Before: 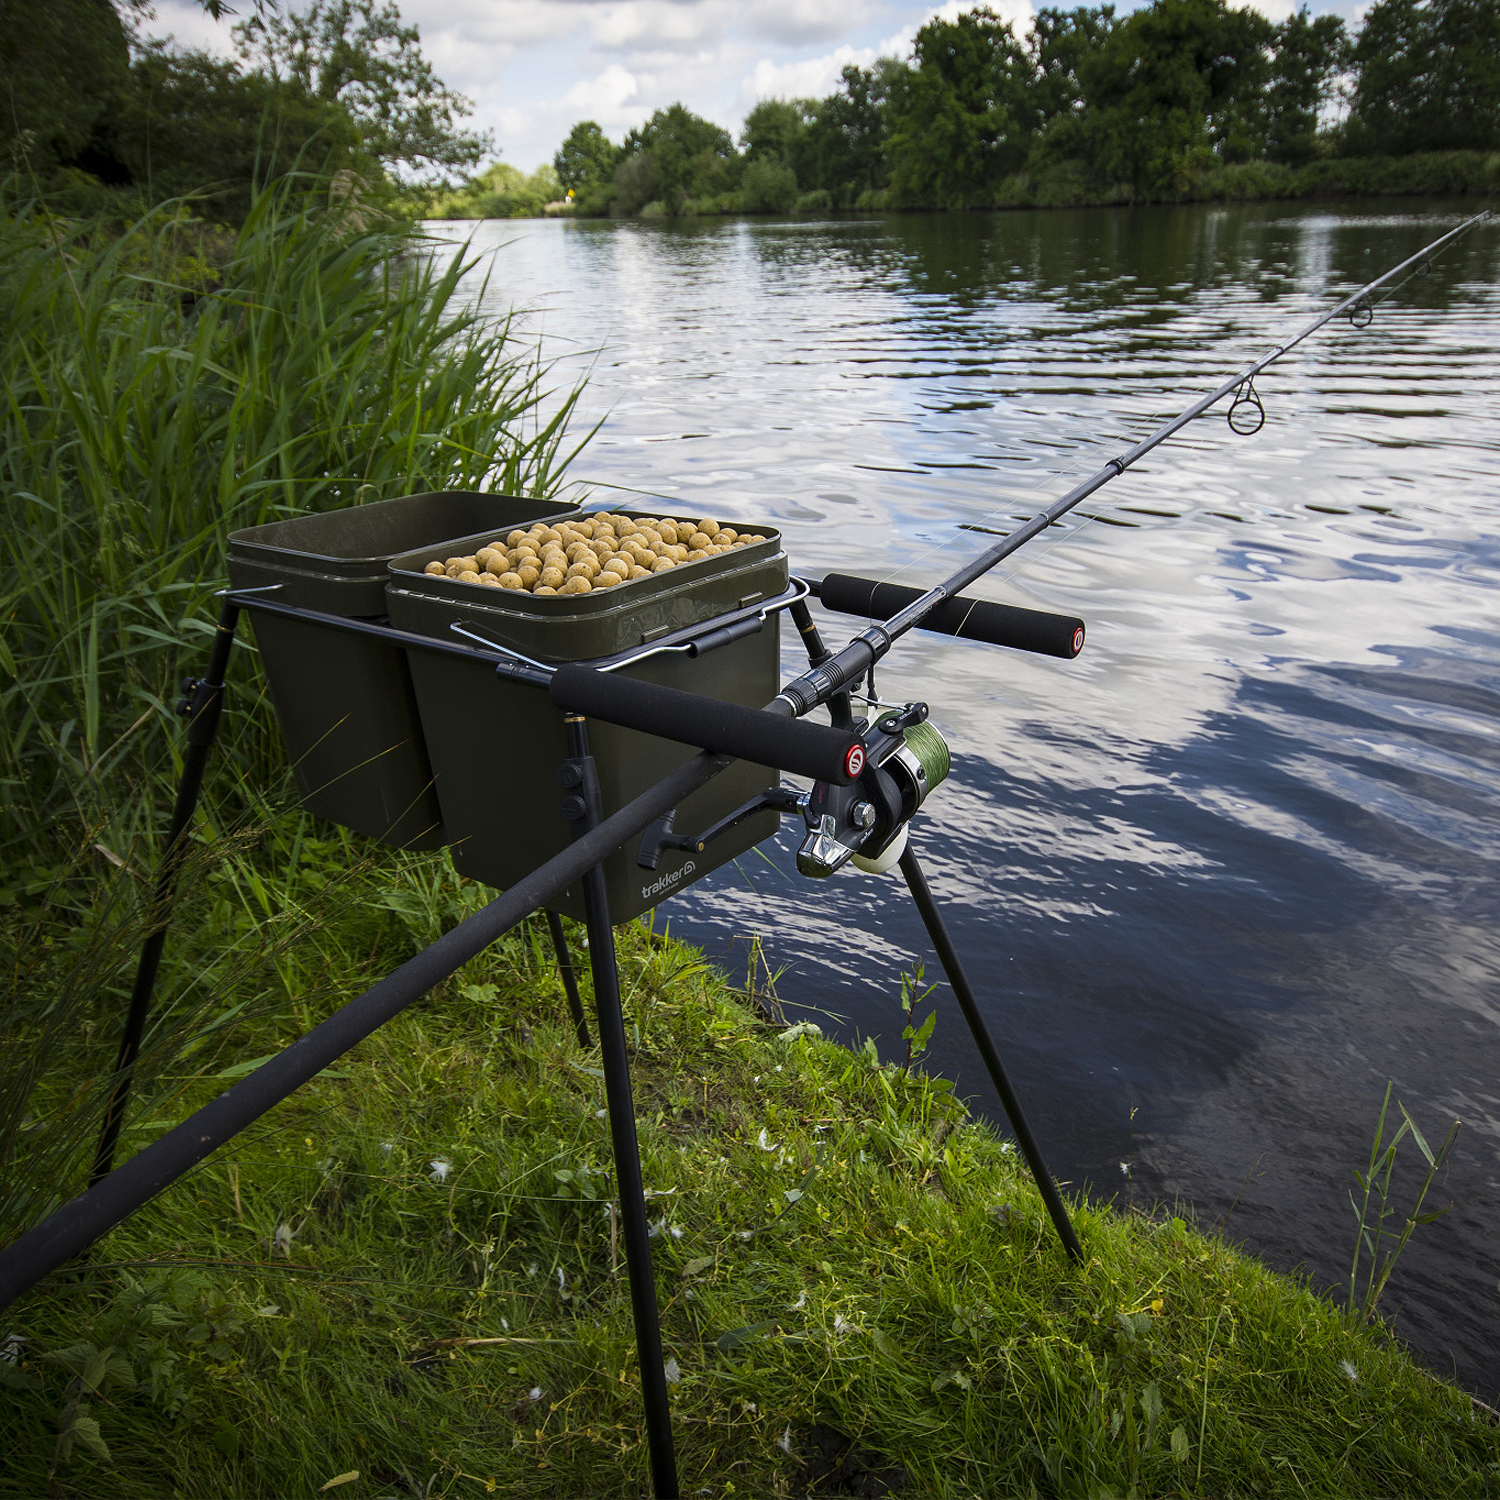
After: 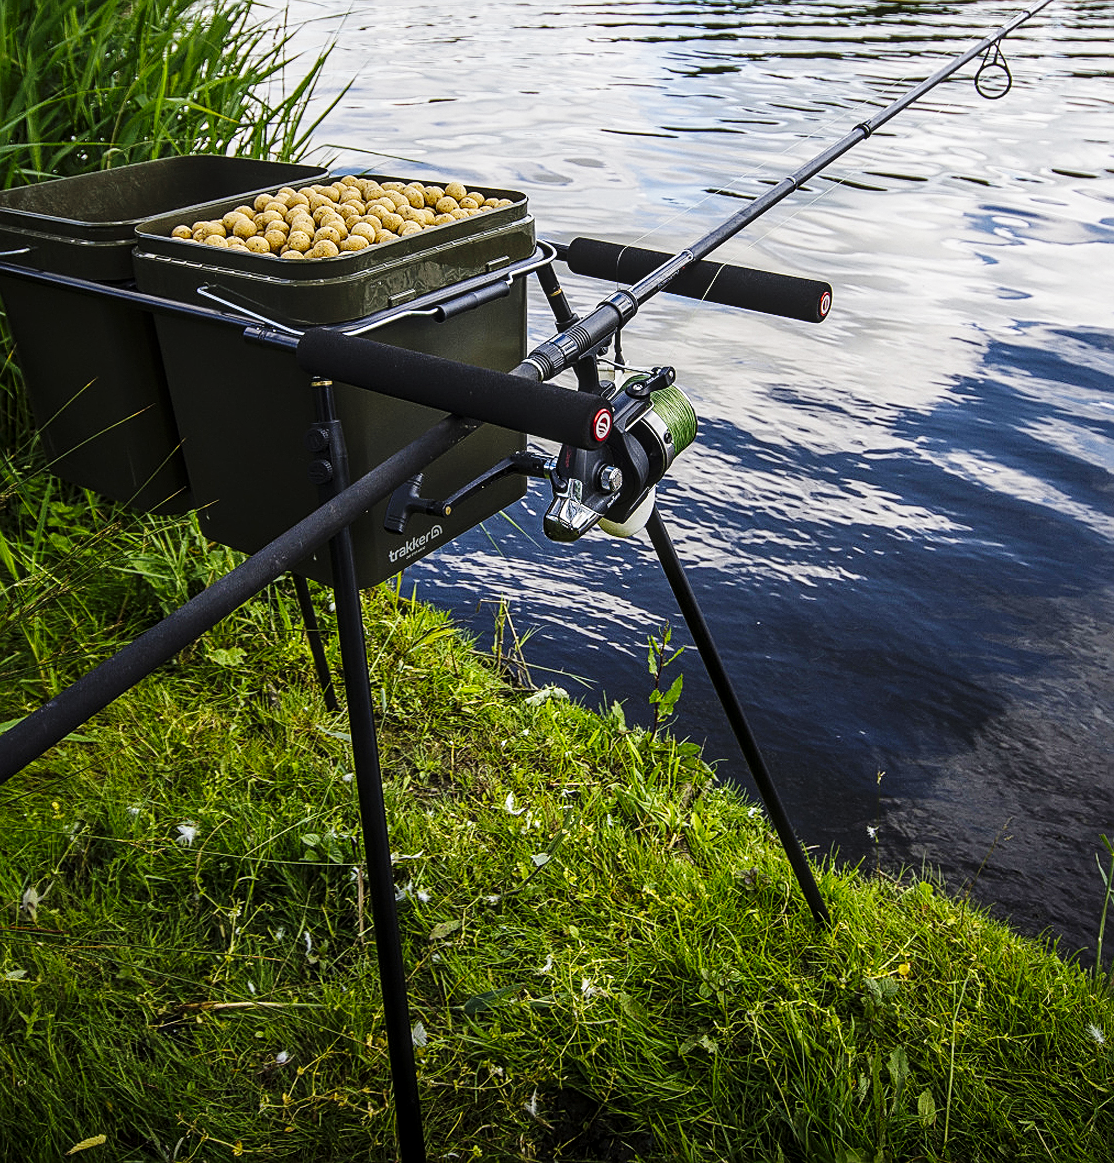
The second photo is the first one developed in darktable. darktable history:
crop: left 16.873%, top 22.447%, right 8.85%
local contrast: on, module defaults
base curve: curves: ch0 [(0, 0) (0.036, 0.025) (0.121, 0.166) (0.206, 0.329) (0.605, 0.79) (1, 1)], preserve colors none
sharpen: on, module defaults
